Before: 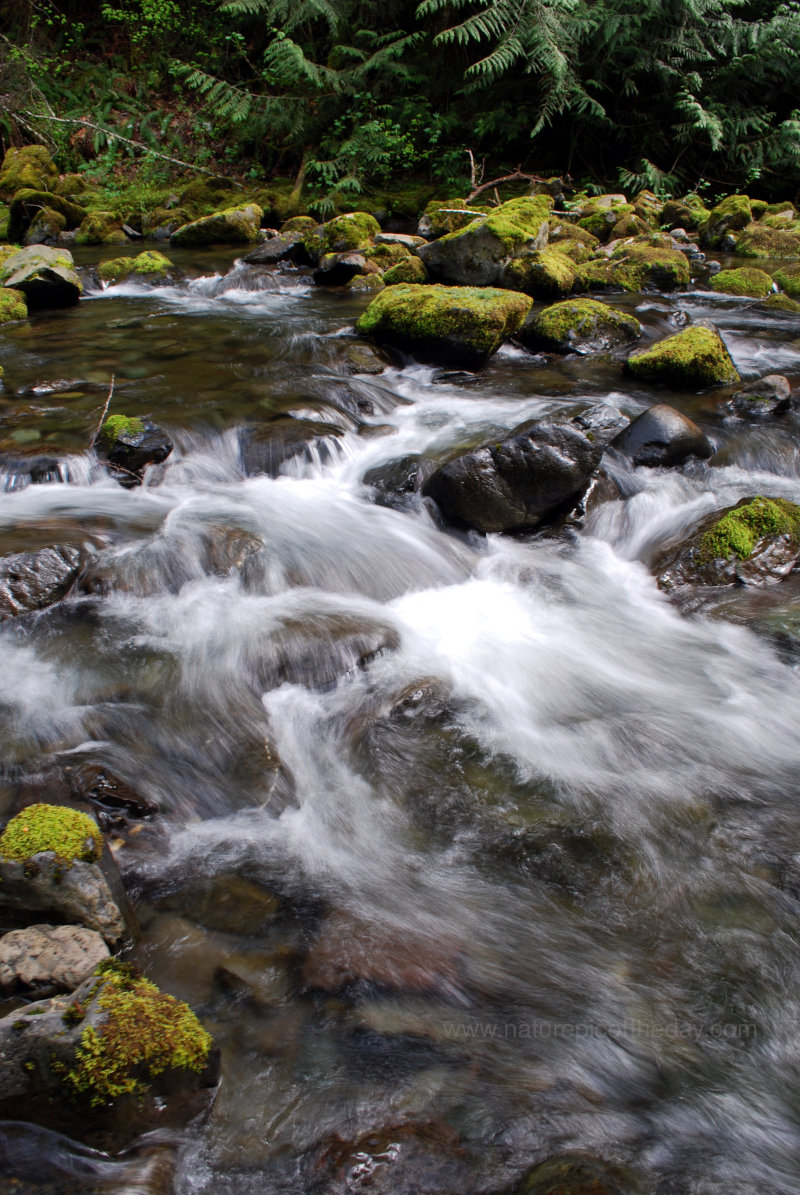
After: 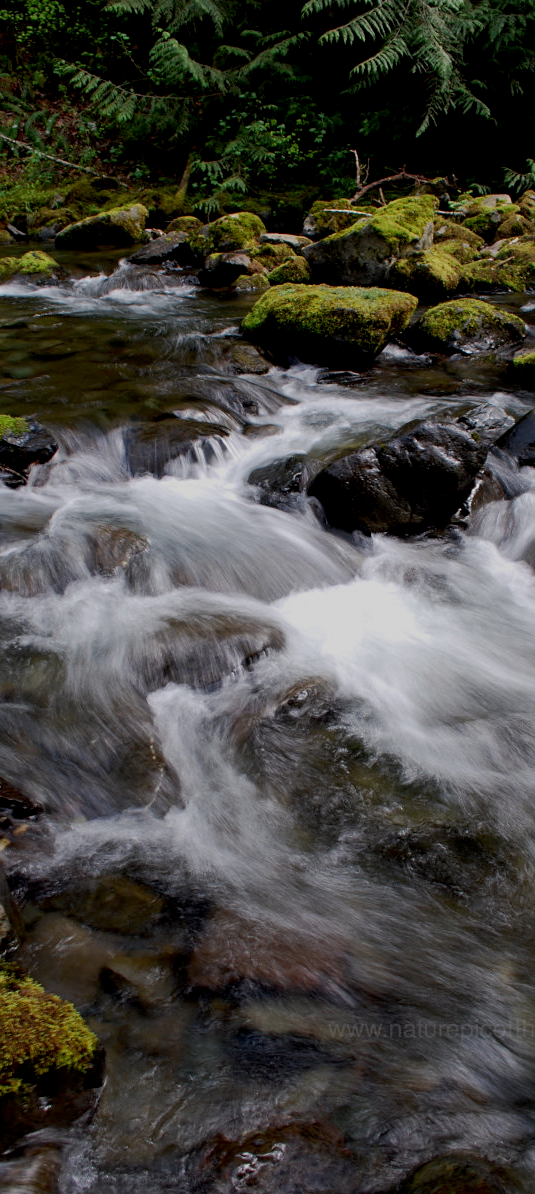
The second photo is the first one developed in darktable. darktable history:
color correction: highlights b* -0.013, saturation 0.984
exposure: black level correction 0.009, exposure -0.616 EV, compensate exposure bias true, compensate highlight preservation false
crop and rotate: left 14.443%, right 18.674%
sharpen: amount 0.203
